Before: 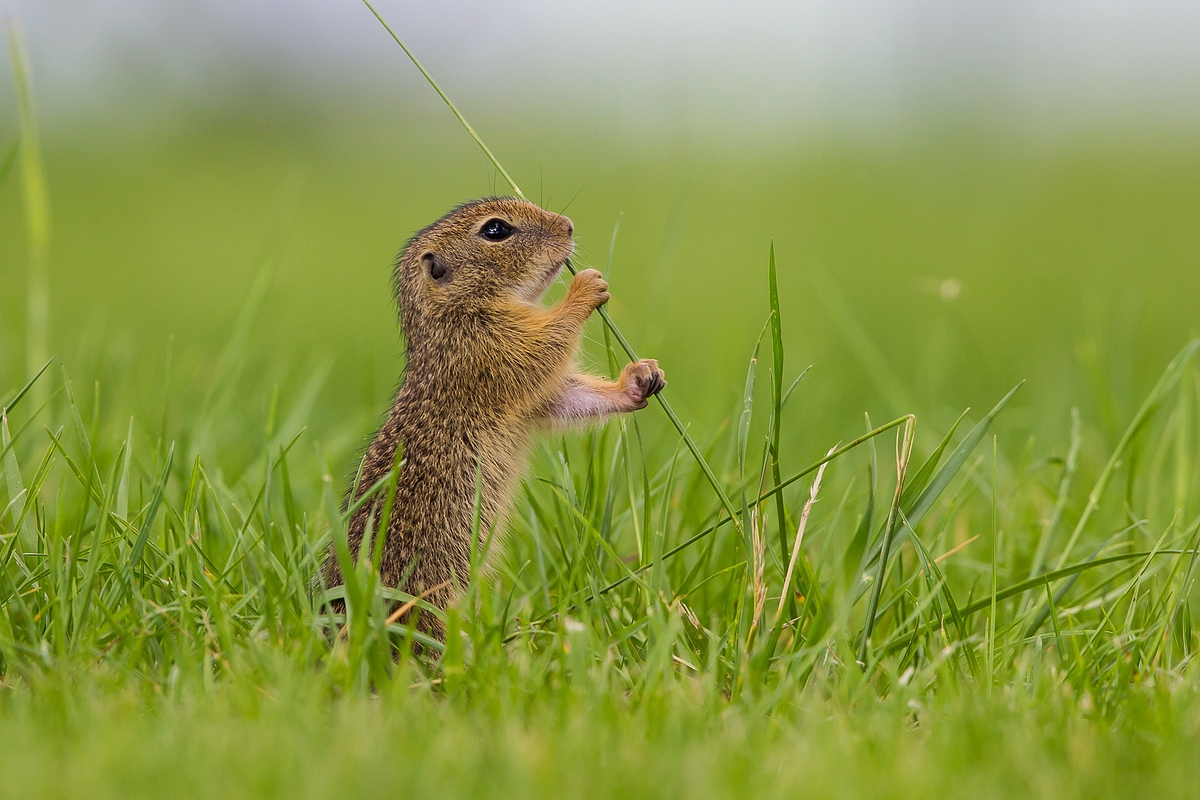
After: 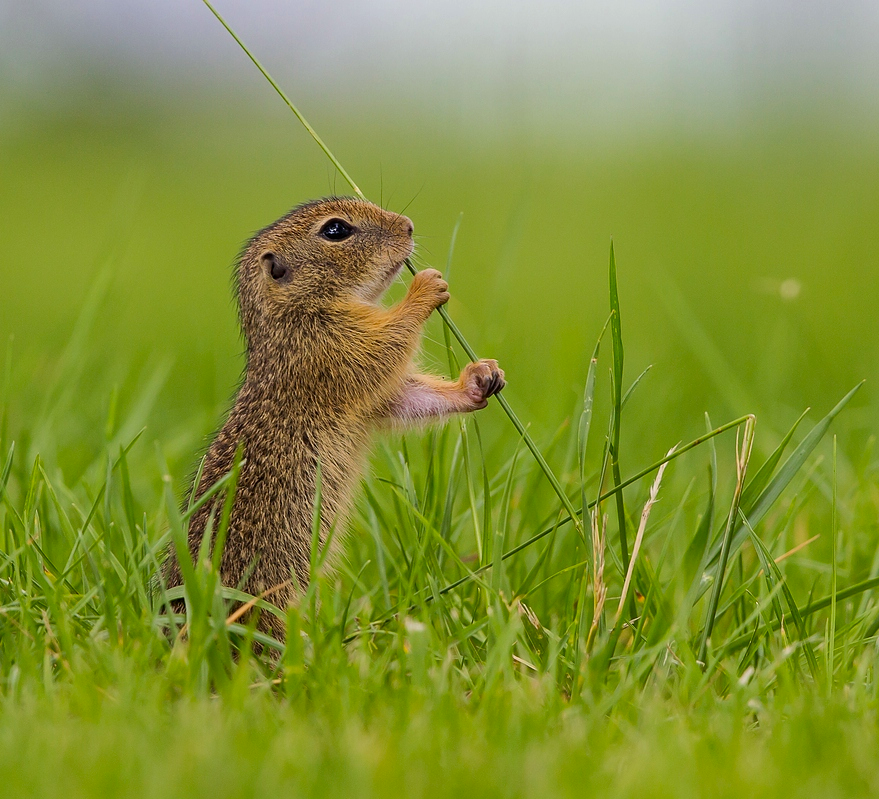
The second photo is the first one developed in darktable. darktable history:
color correction: highlights b* 0.049, saturation 1.07
haze removal: compatibility mode true, adaptive false
crop: left 13.4%, top 0%, right 13.292%
exposure: black level correction 0.001, exposure -0.123 EV, compensate exposure bias true, compensate highlight preservation false
